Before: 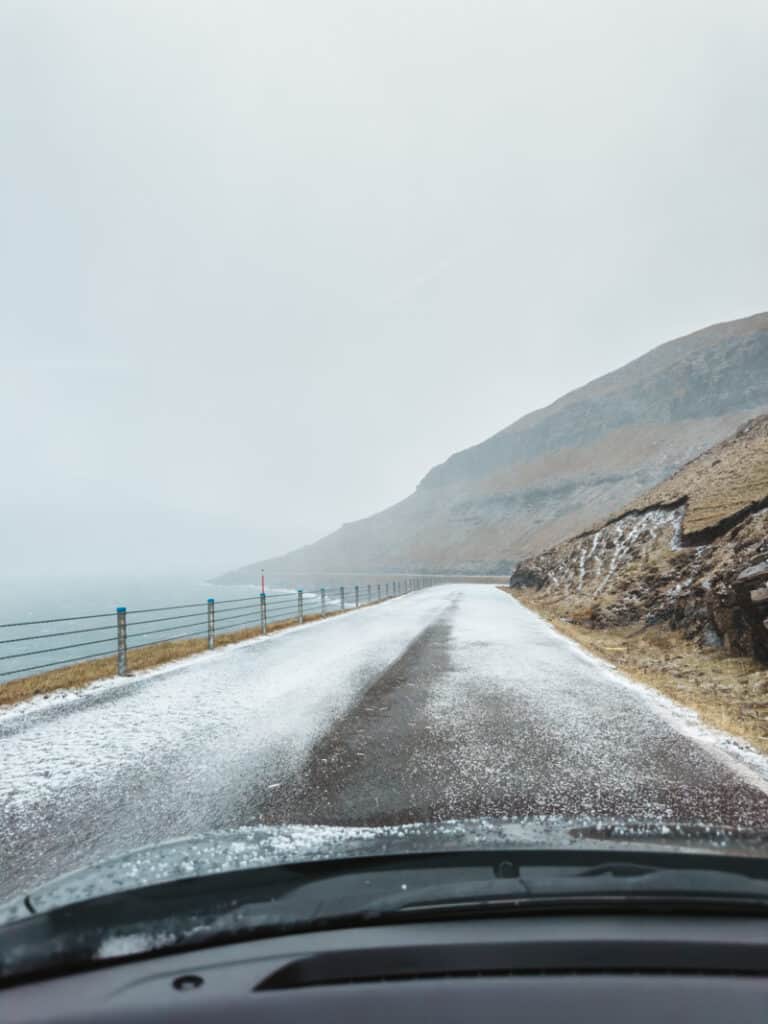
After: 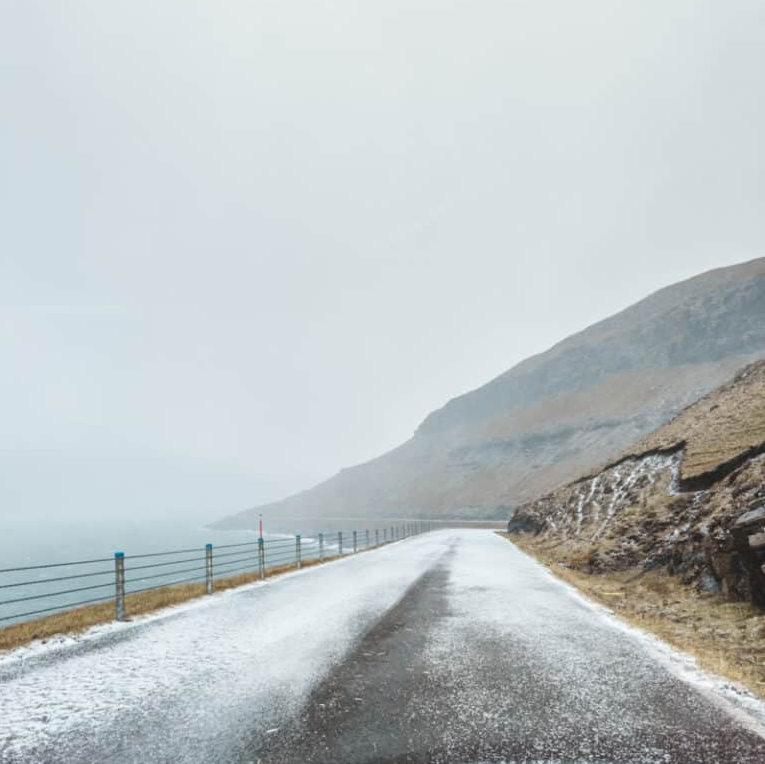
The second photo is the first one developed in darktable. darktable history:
crop: left 0.34%, top 5.466%, bottom 19.844%
